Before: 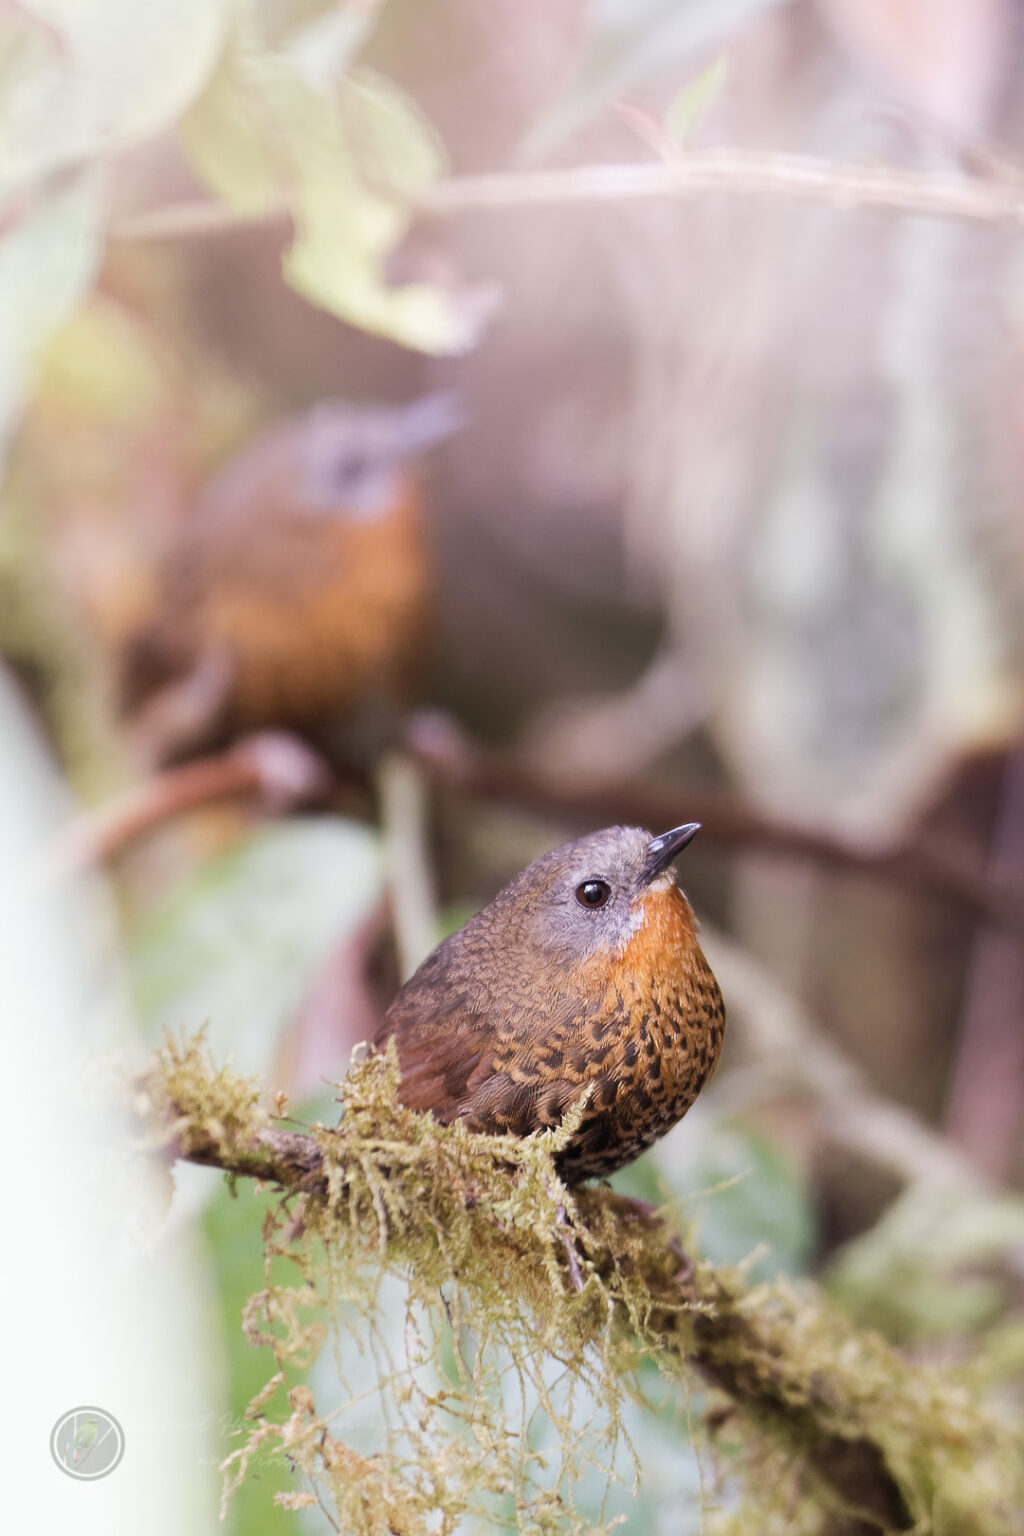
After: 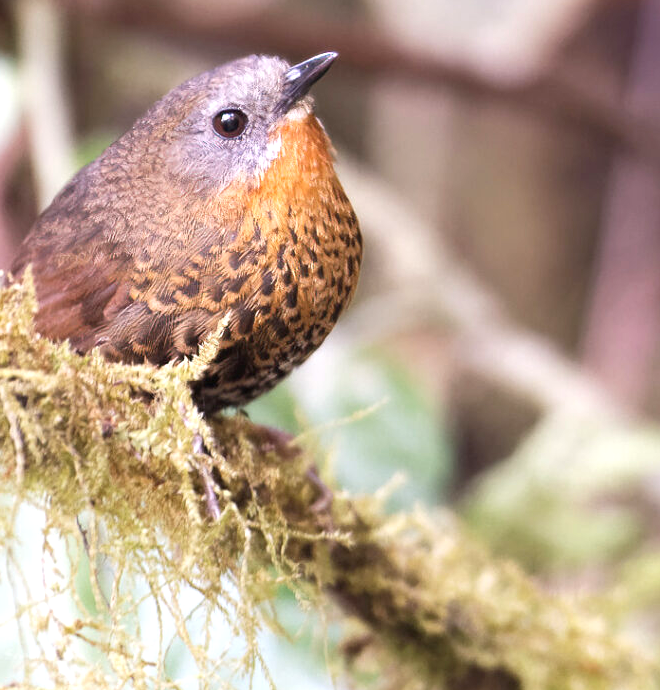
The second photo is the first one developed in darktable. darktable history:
exposure: exposure 0.667 EV, compensate highlight preservation false
crop and rotate: left 35.48%, top 50.259%, bottom 4.773%
